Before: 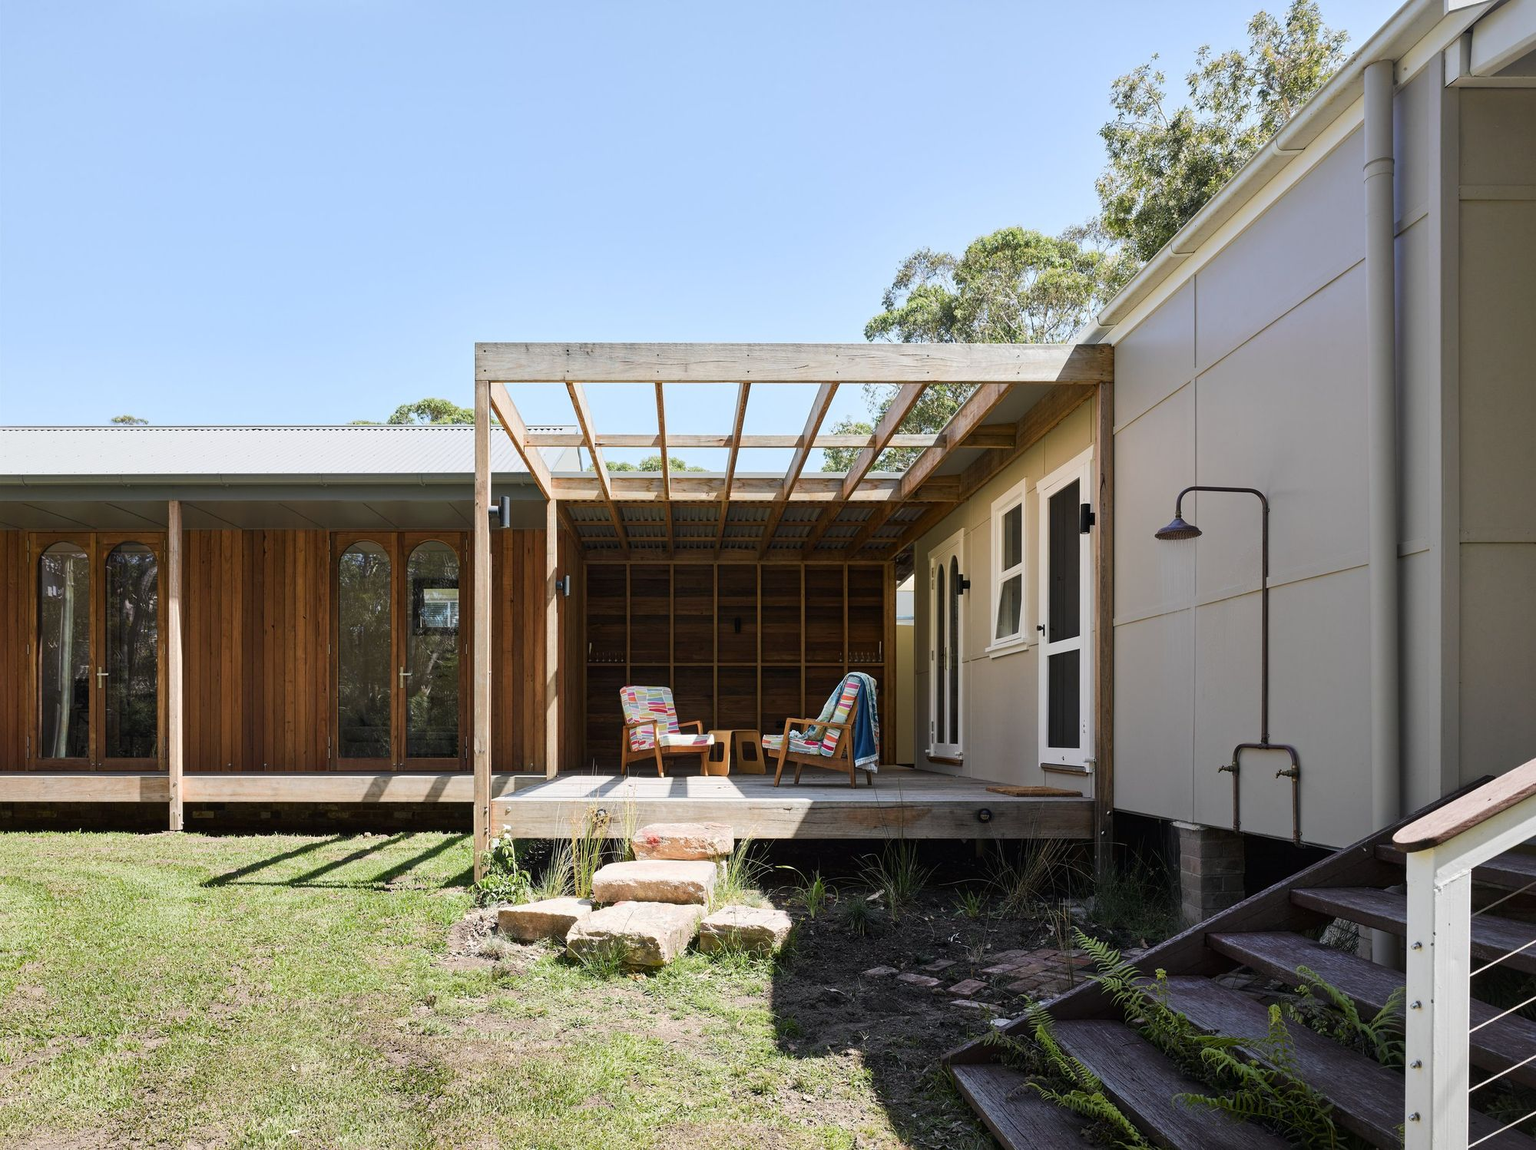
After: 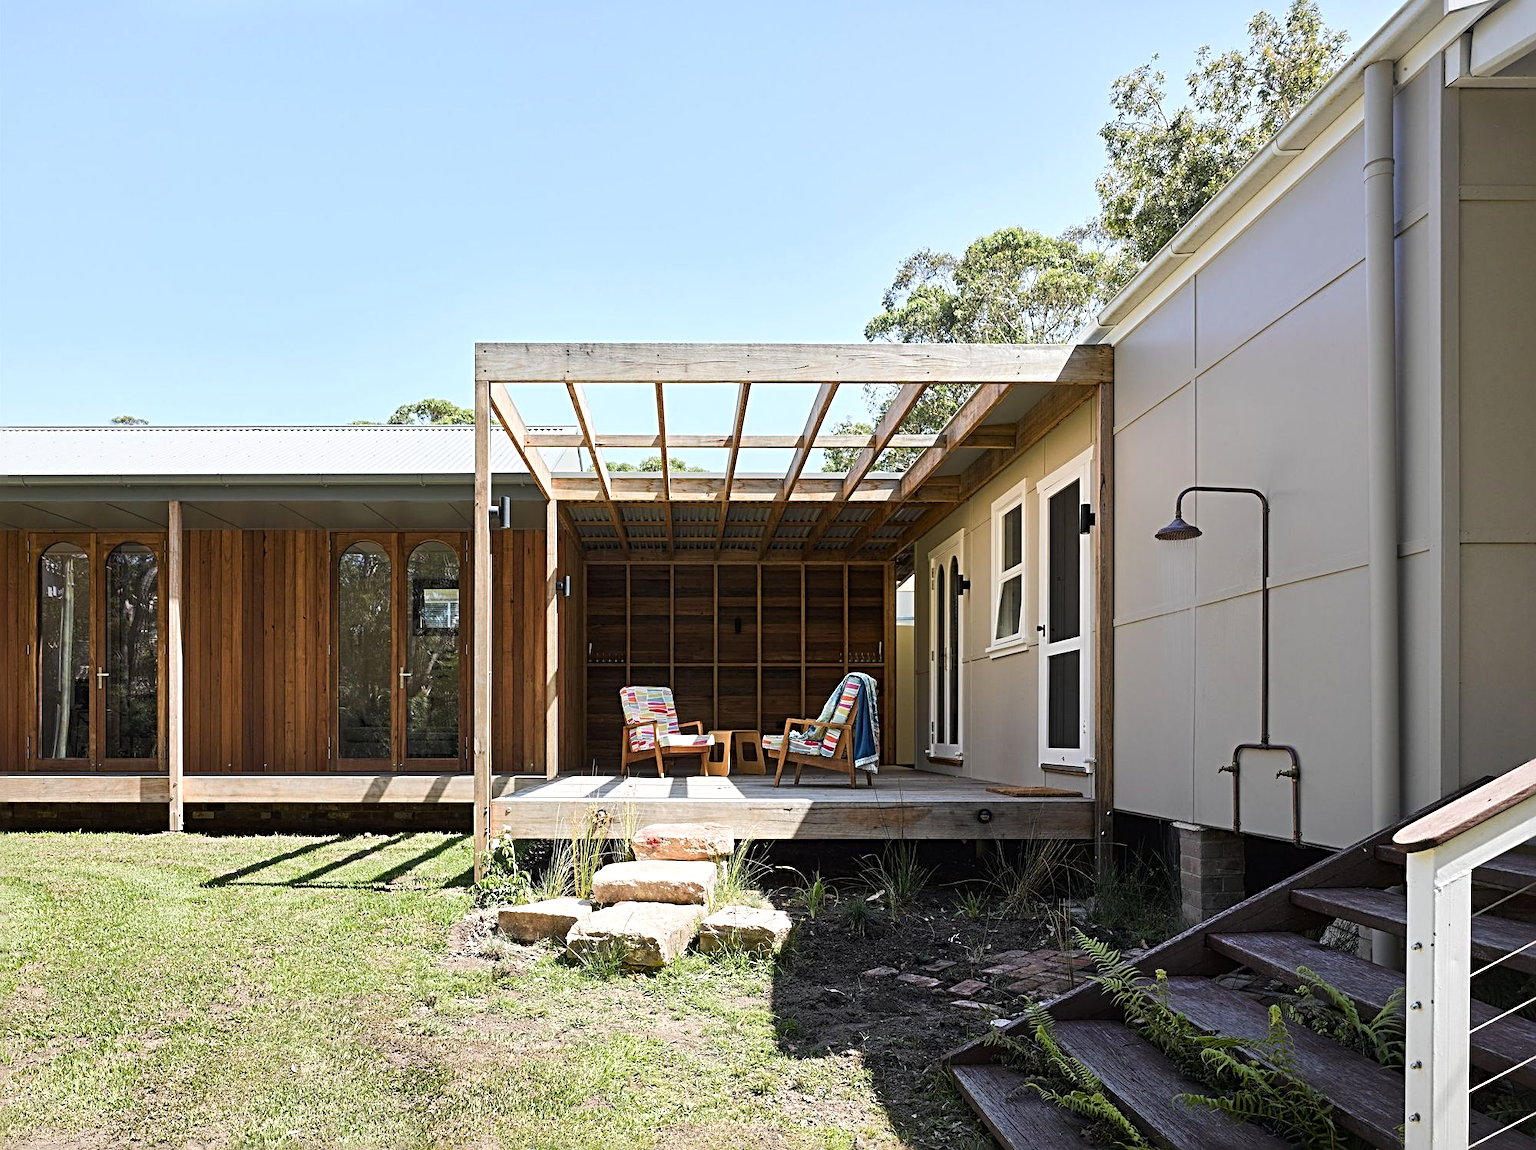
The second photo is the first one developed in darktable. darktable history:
sharpen: radius 4
exposure: exposure 0.236 EV, compensate highlight preservation false
